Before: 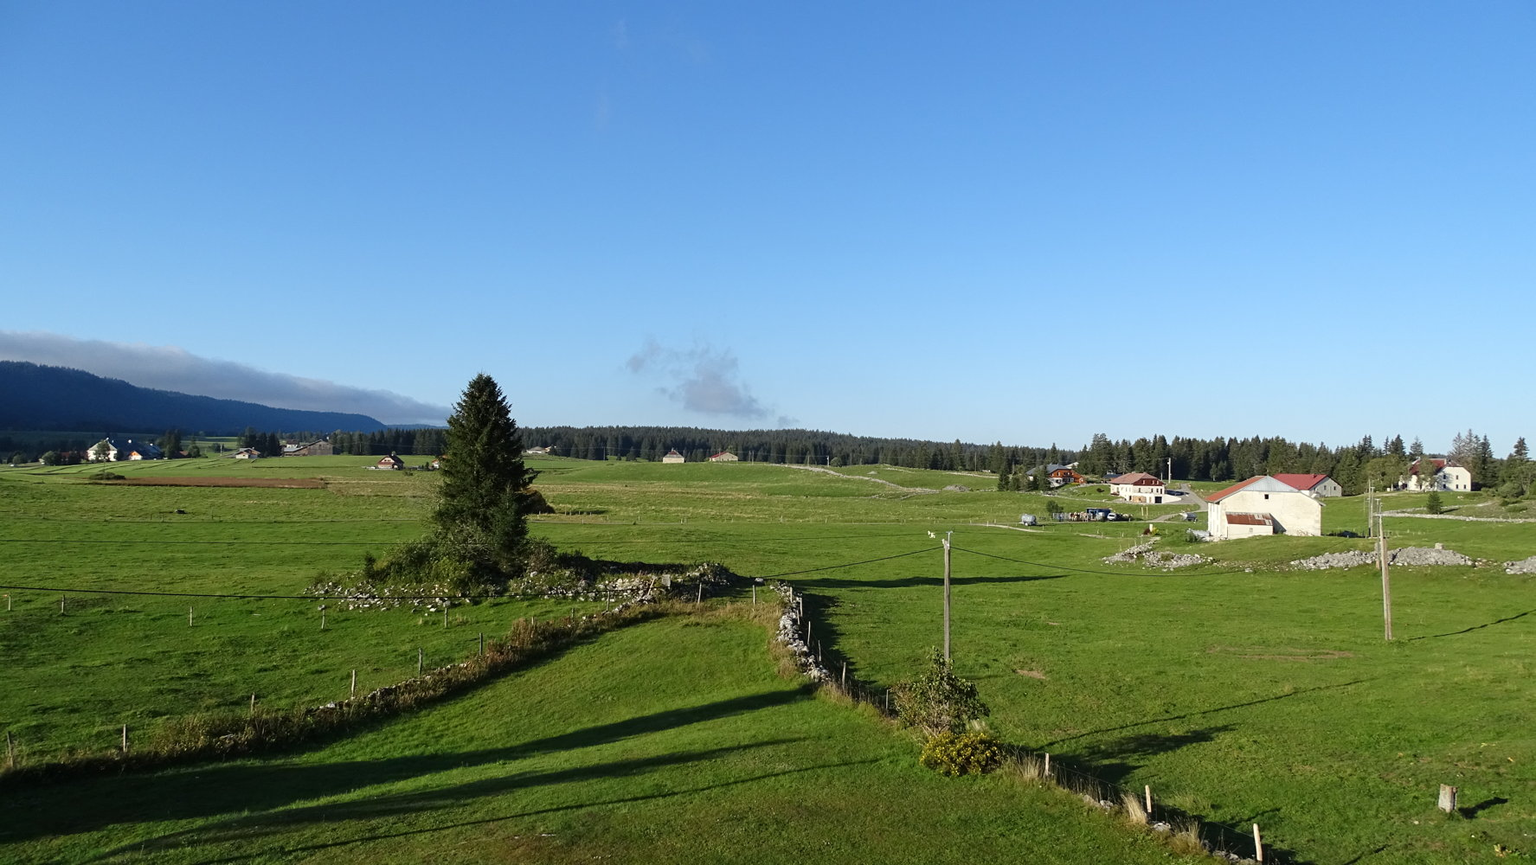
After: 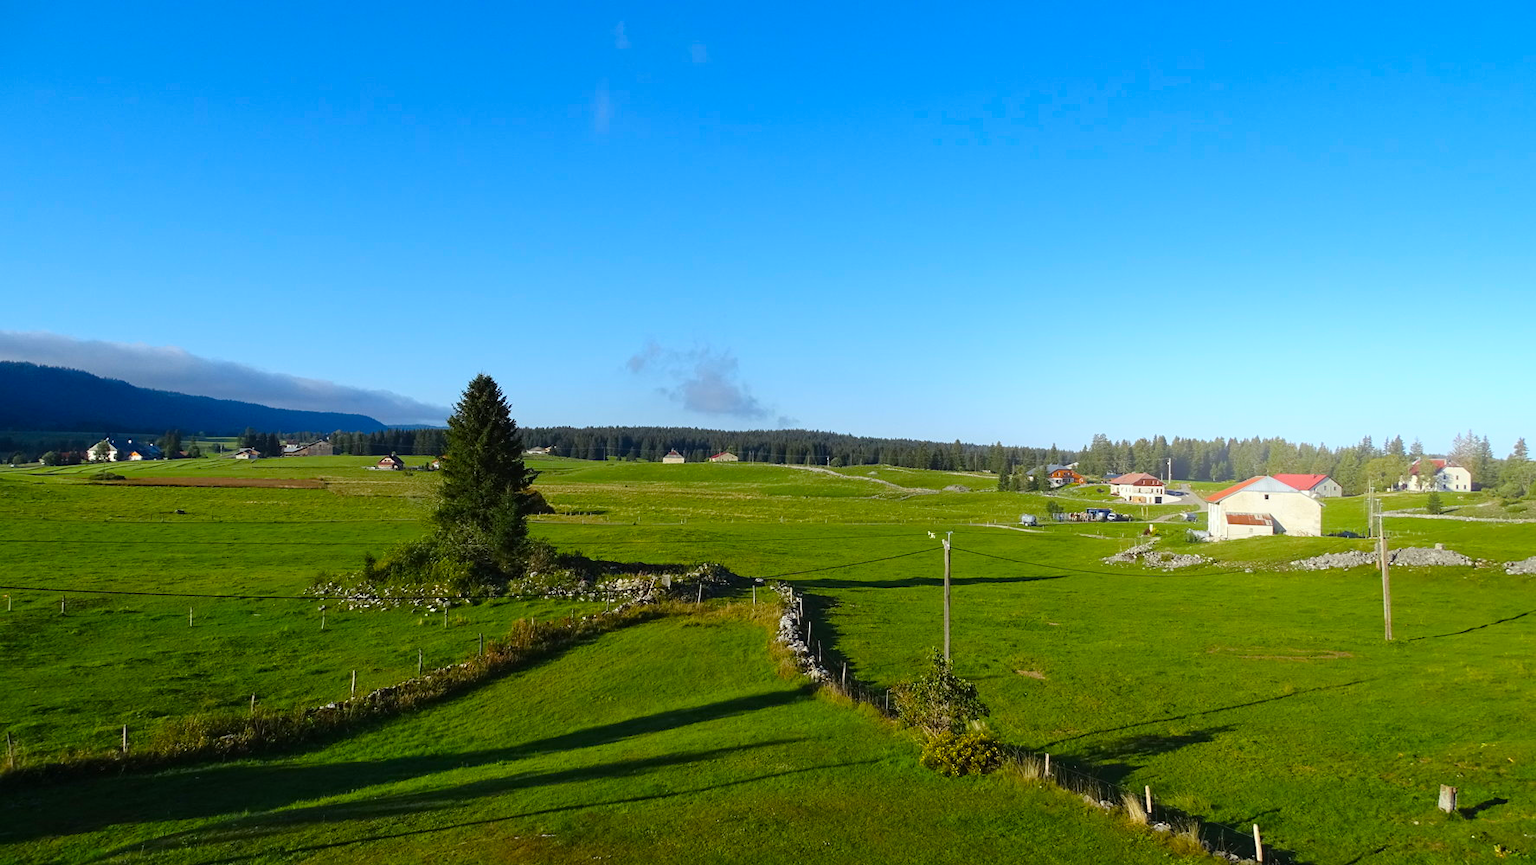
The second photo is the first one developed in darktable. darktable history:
white balance: red 0.988, blue 1.017
color balance rgb: linear chroma grading › global chroma 15%, perceptual saturation grading › global saturation 30%
bloom: size 16%, threshold 98%, strength 20%
